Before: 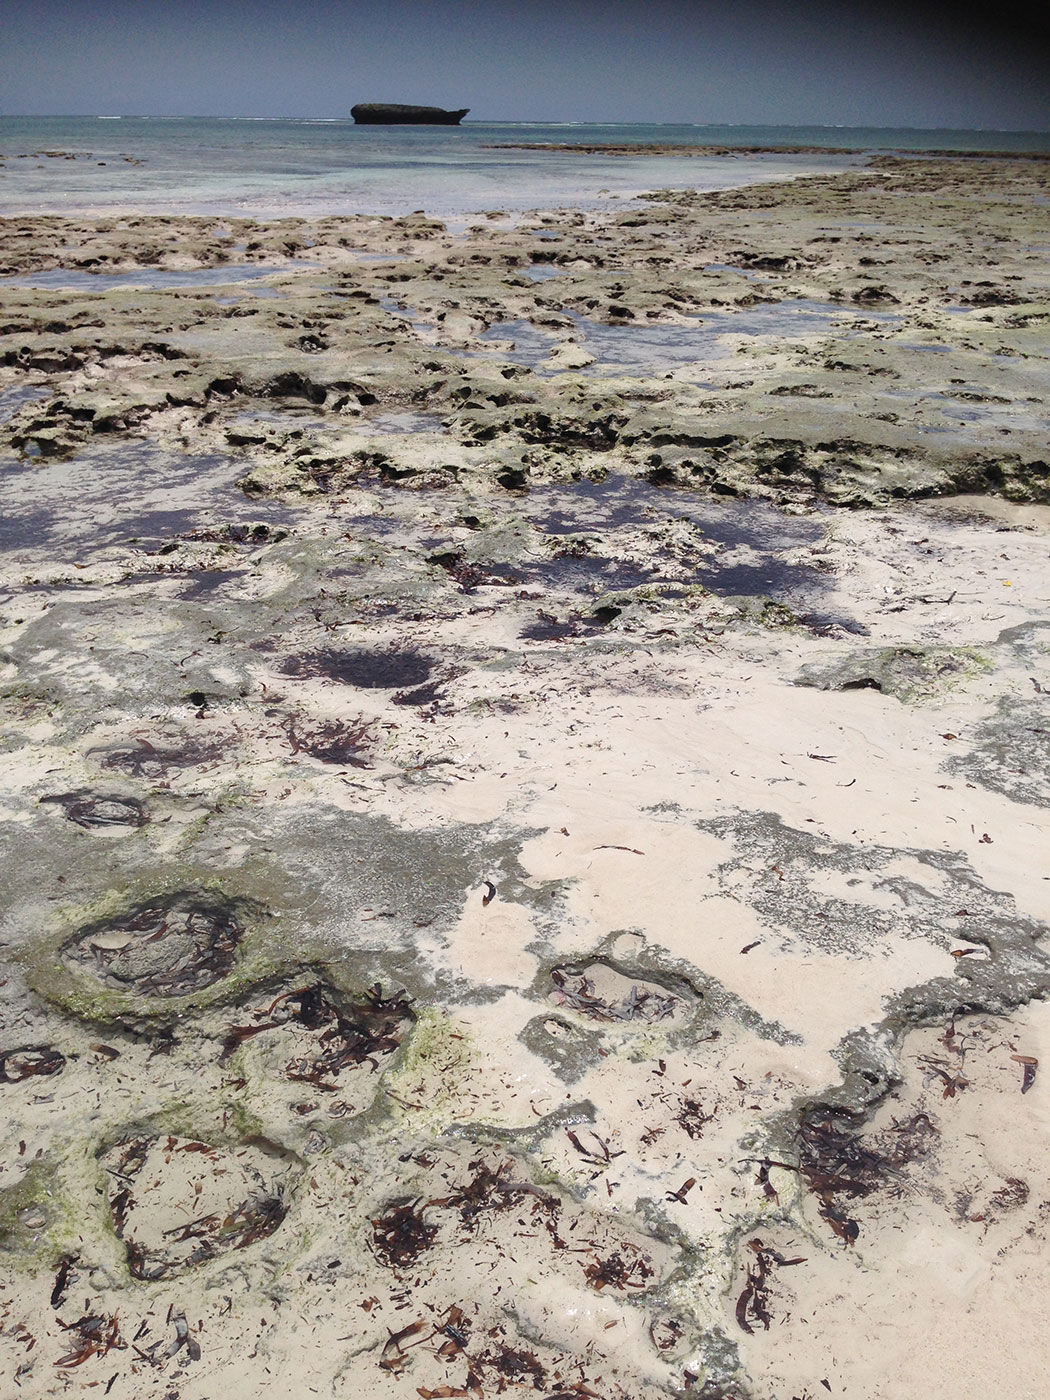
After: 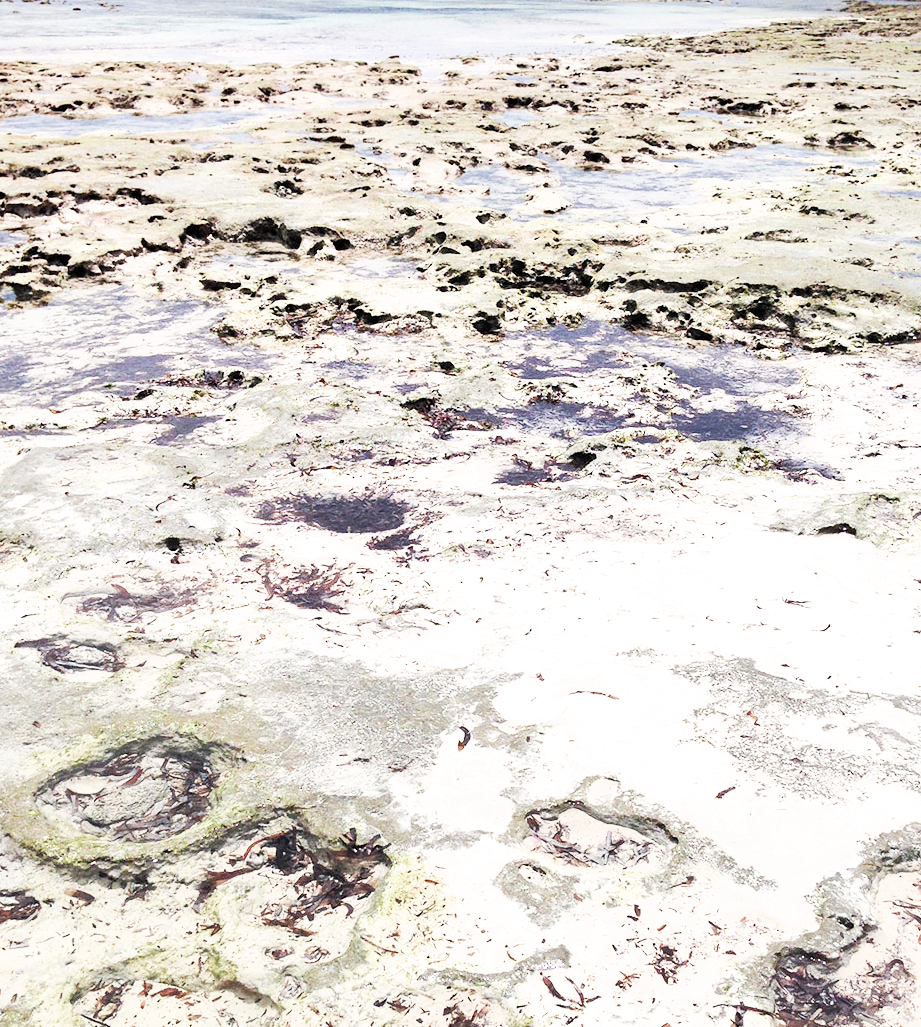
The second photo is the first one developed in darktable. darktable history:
crop and rotate: left 2.456%, top 11.083%, right 9.748%, bottom 15.538%
shadows and highlights: shadows 29.48, highlights -30.39, low approximation 0.01, soften with gaussian
exposure: exposure 1.998 EV, compensate highlight preservation false
filmic rgb: black relative exposure -5.1 EV, white relative exposure 3.96 EV, hardness 2.9, contrast 1.296, highlights saturation mix -29.73%
